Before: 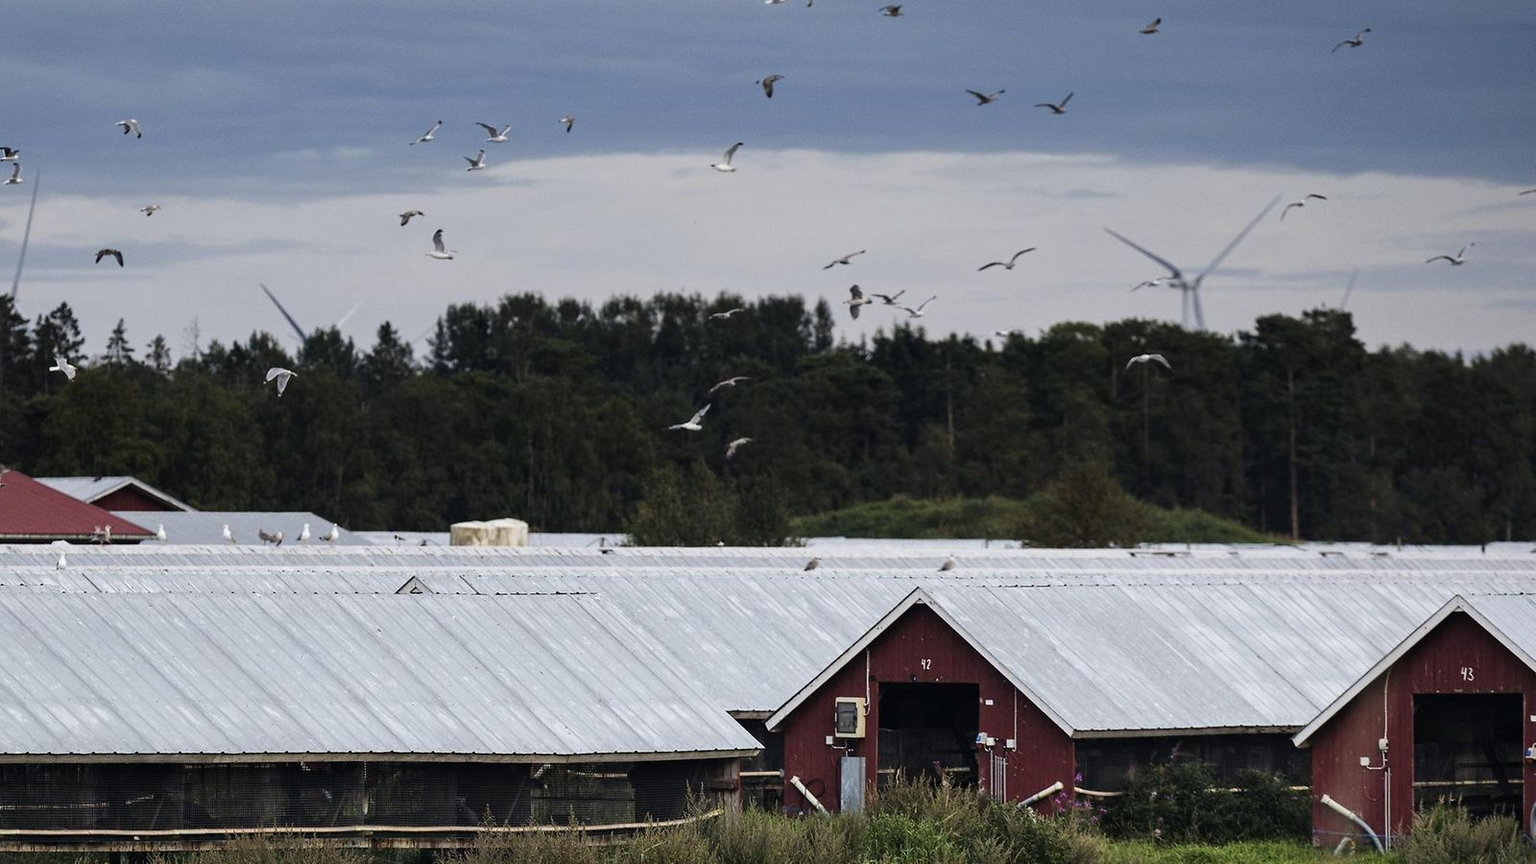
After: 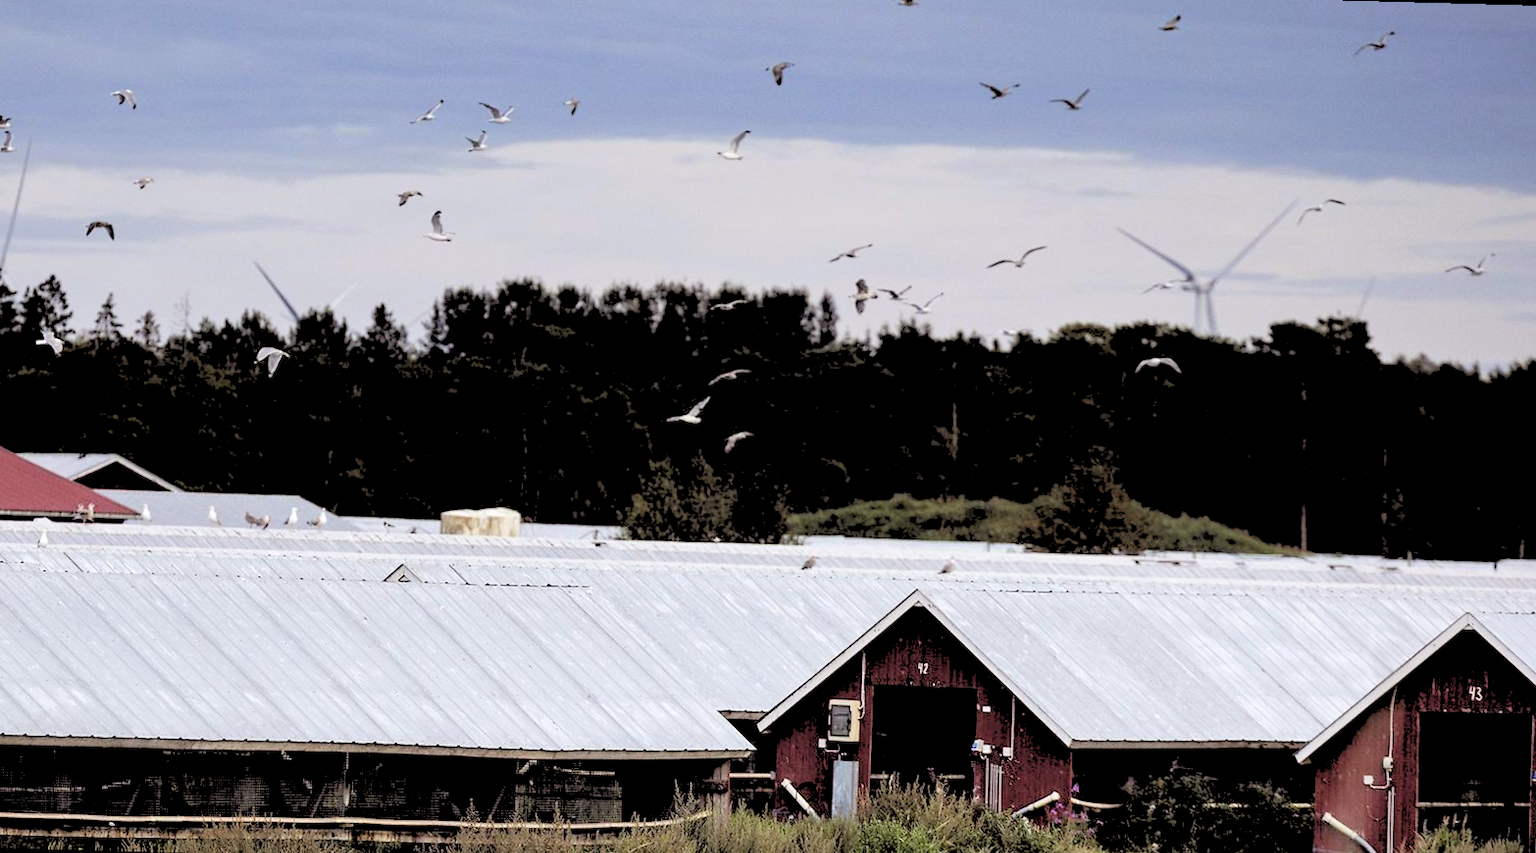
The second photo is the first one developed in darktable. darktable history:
color balance: mode lift, gamma, gain (sRGB), lift [1, 1.049, 1, 1]
exposure: black level correction 0.001, exposure 0.191 EV, compensate highlight preservation false
rotate and perspective: rotation 1.57°, crop left 0.018, crop right 0.982, crop top 0.039, crop bottom 0.961
rgb levels: levels [[0.027, 0.429, 0.996], [0, 0.5, 1], [0, 0.5, 1]]
